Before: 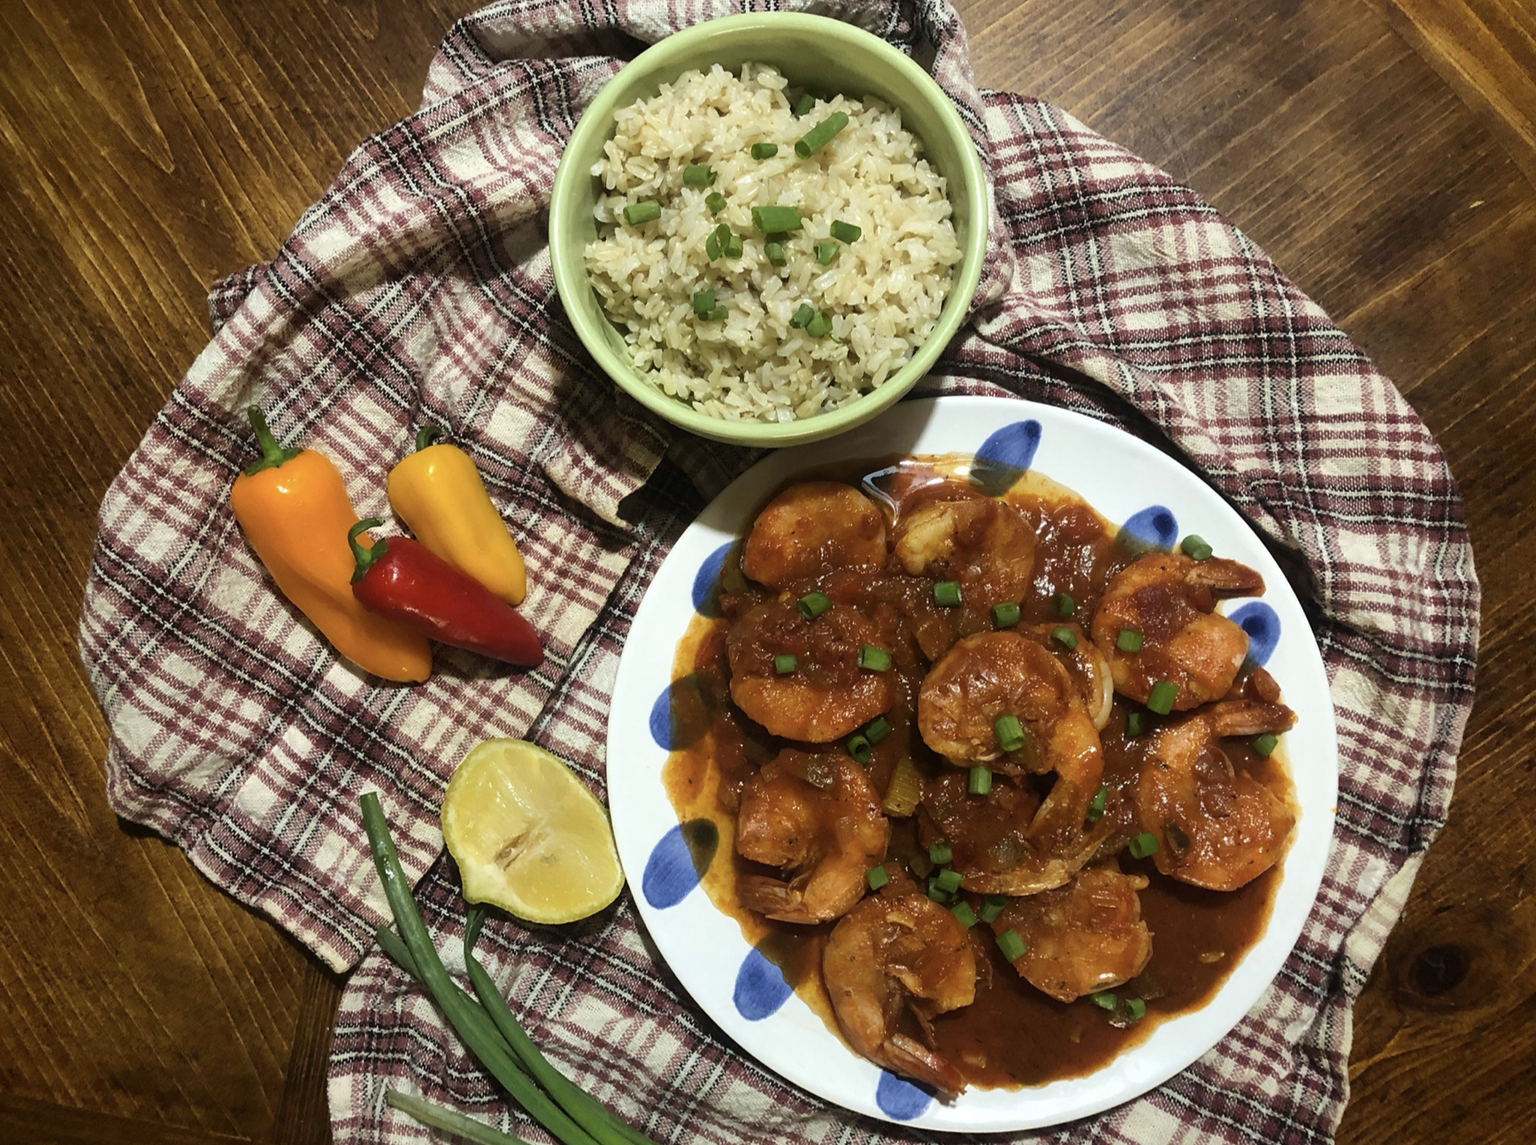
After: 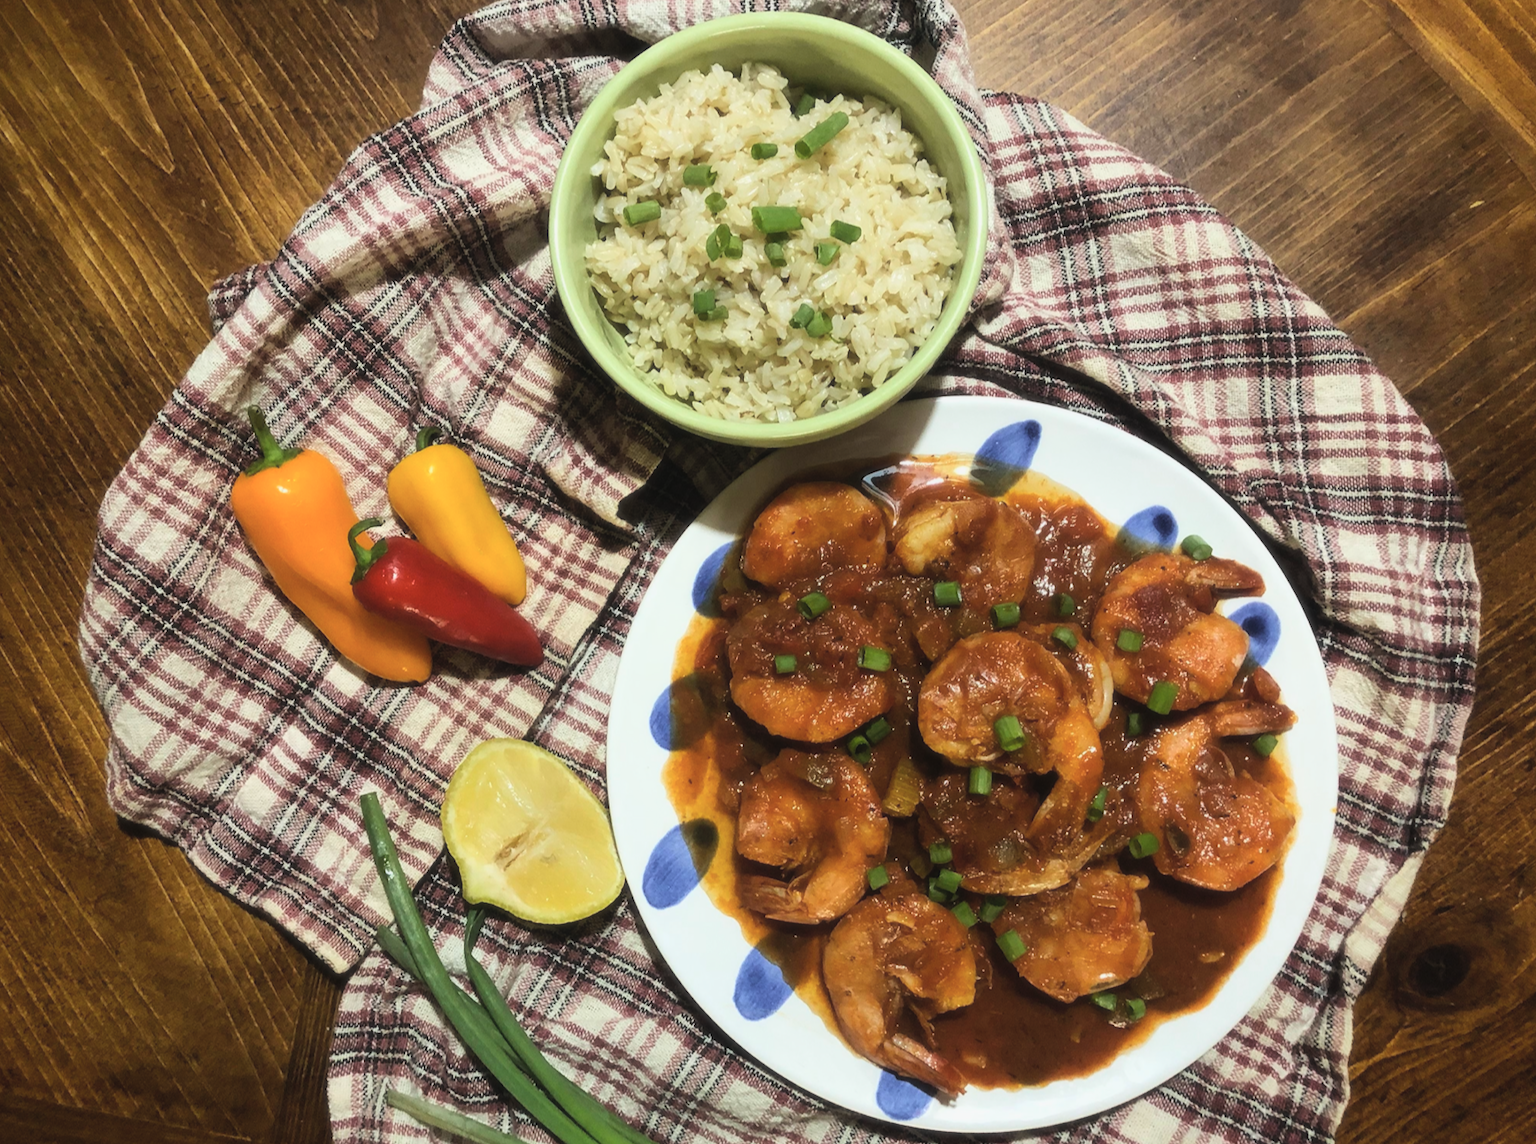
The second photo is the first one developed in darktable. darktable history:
rotate and perspective: automatic cropping original format, crop left 0, crop top 0
tone curve: curves: ch0 [(0, 0) (0.004, 0.001) (0.133, 0.112) (0.325, 0.362) (0.832, 0.893) (1, 1)], color space Lab, linked channels, preserve colors none
contrast brightness saturation: contrast -0.1, saturation -0.1
soften: size 10%, saturation 50%, brightness 0.2 EV, mix 10%
